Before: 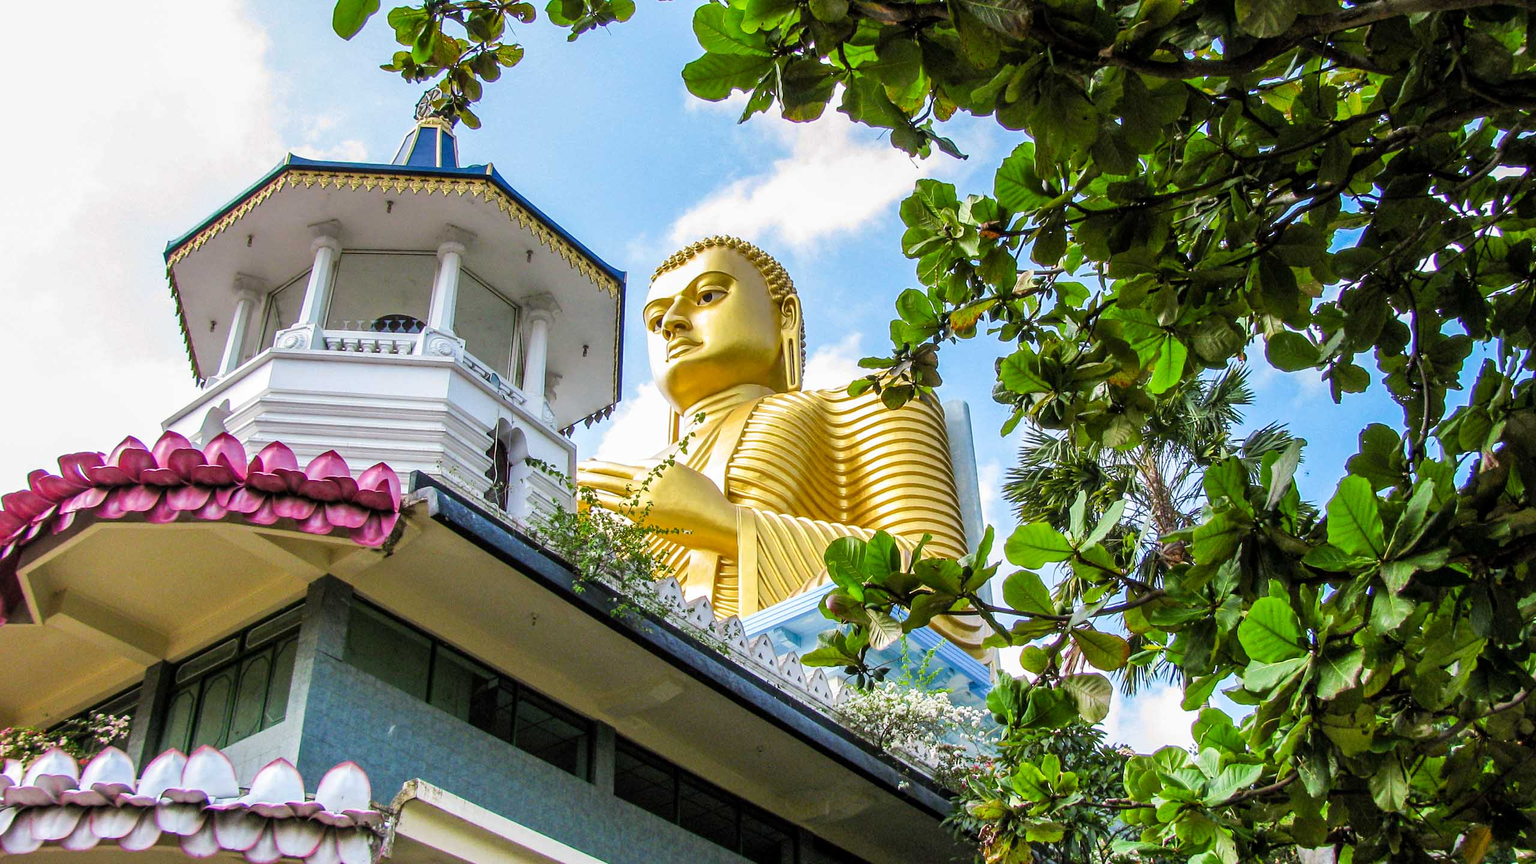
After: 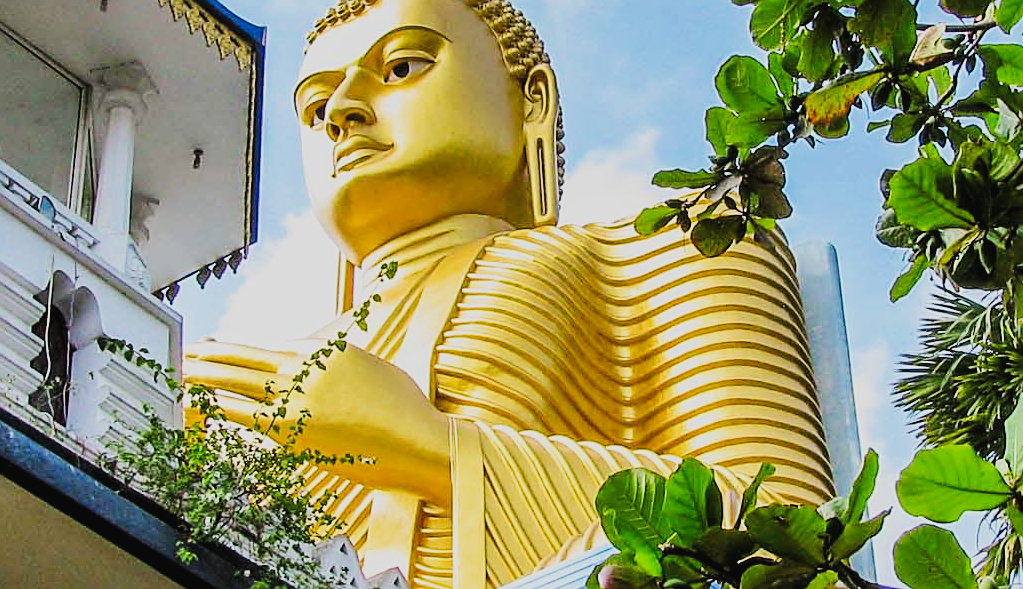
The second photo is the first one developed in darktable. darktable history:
crop: left 30.404%, top 29.602%, right 29.628%, bottom 29.478%
tone curve: curves: ch0 [(0, 0.023) (0.217, 0.19) (0.754, 0.801) (1, 0.977)]; ch1 [(0, 0) (0.392, 0.398) (0.5, 0.5) (0.521, 0.528) (0.56, 0.577) (1, 1)]; ch2 [(0, 0) (0.5, 0.5) (0.579, 0.561) (0.65, 0.657) (1, 1)], preserve colors none
filmic rgb: black relative exposure -7.65 EV, white relative exposure 4.56 EV, hardness 3.61, color science v6 (2022)
sharpen: on, module defaults
